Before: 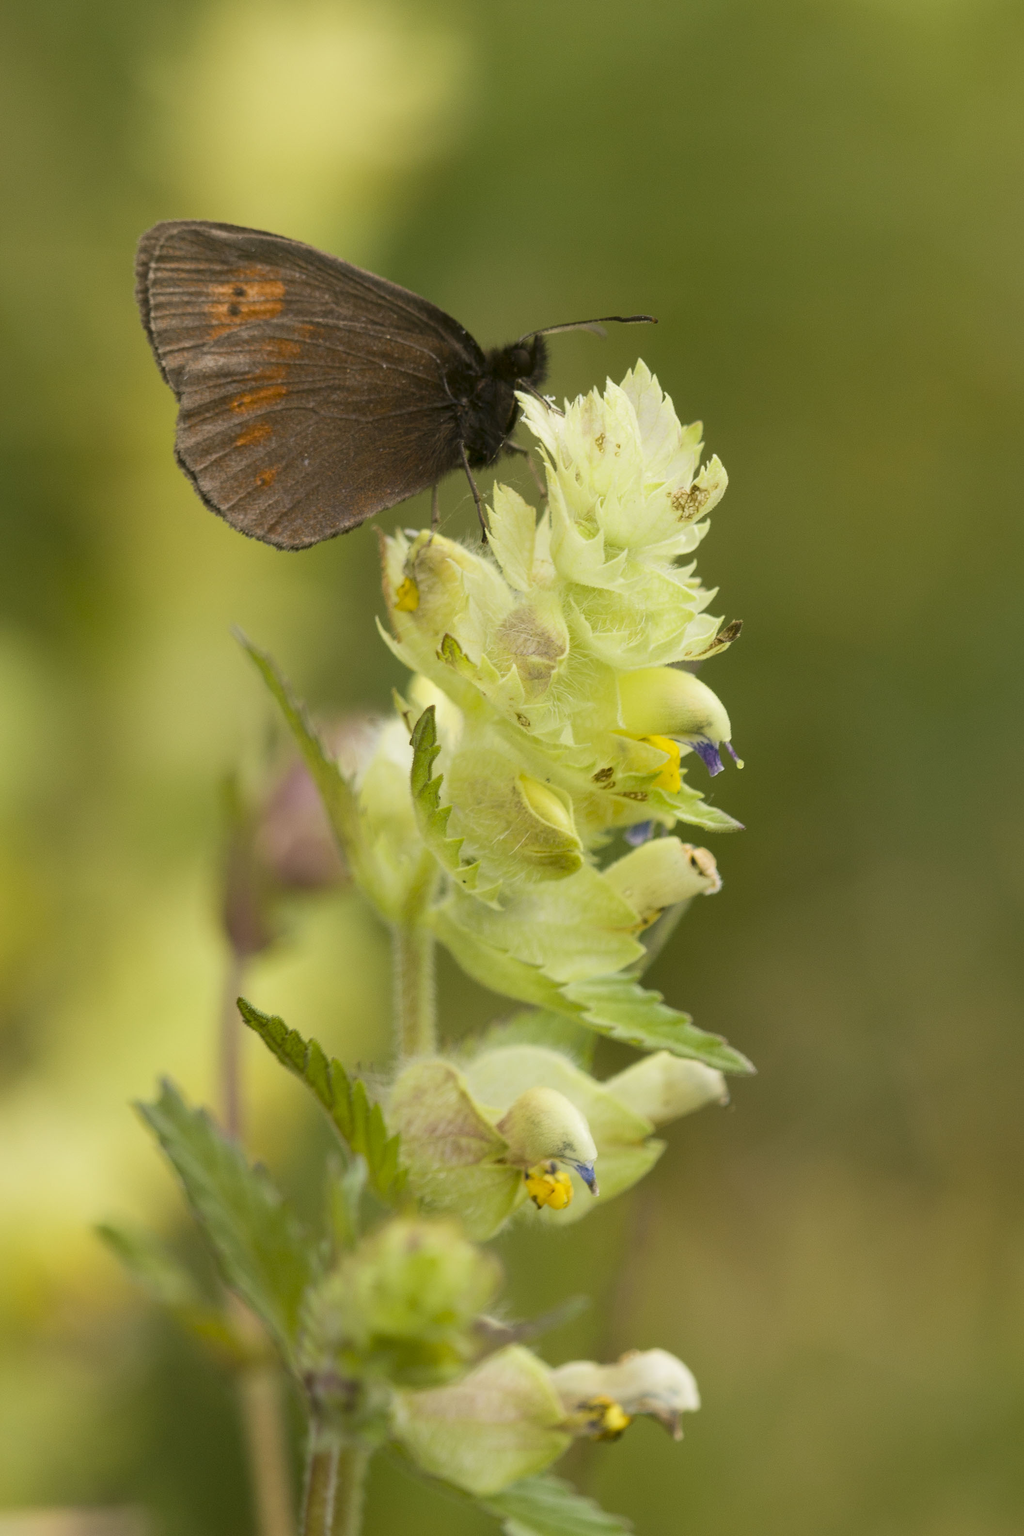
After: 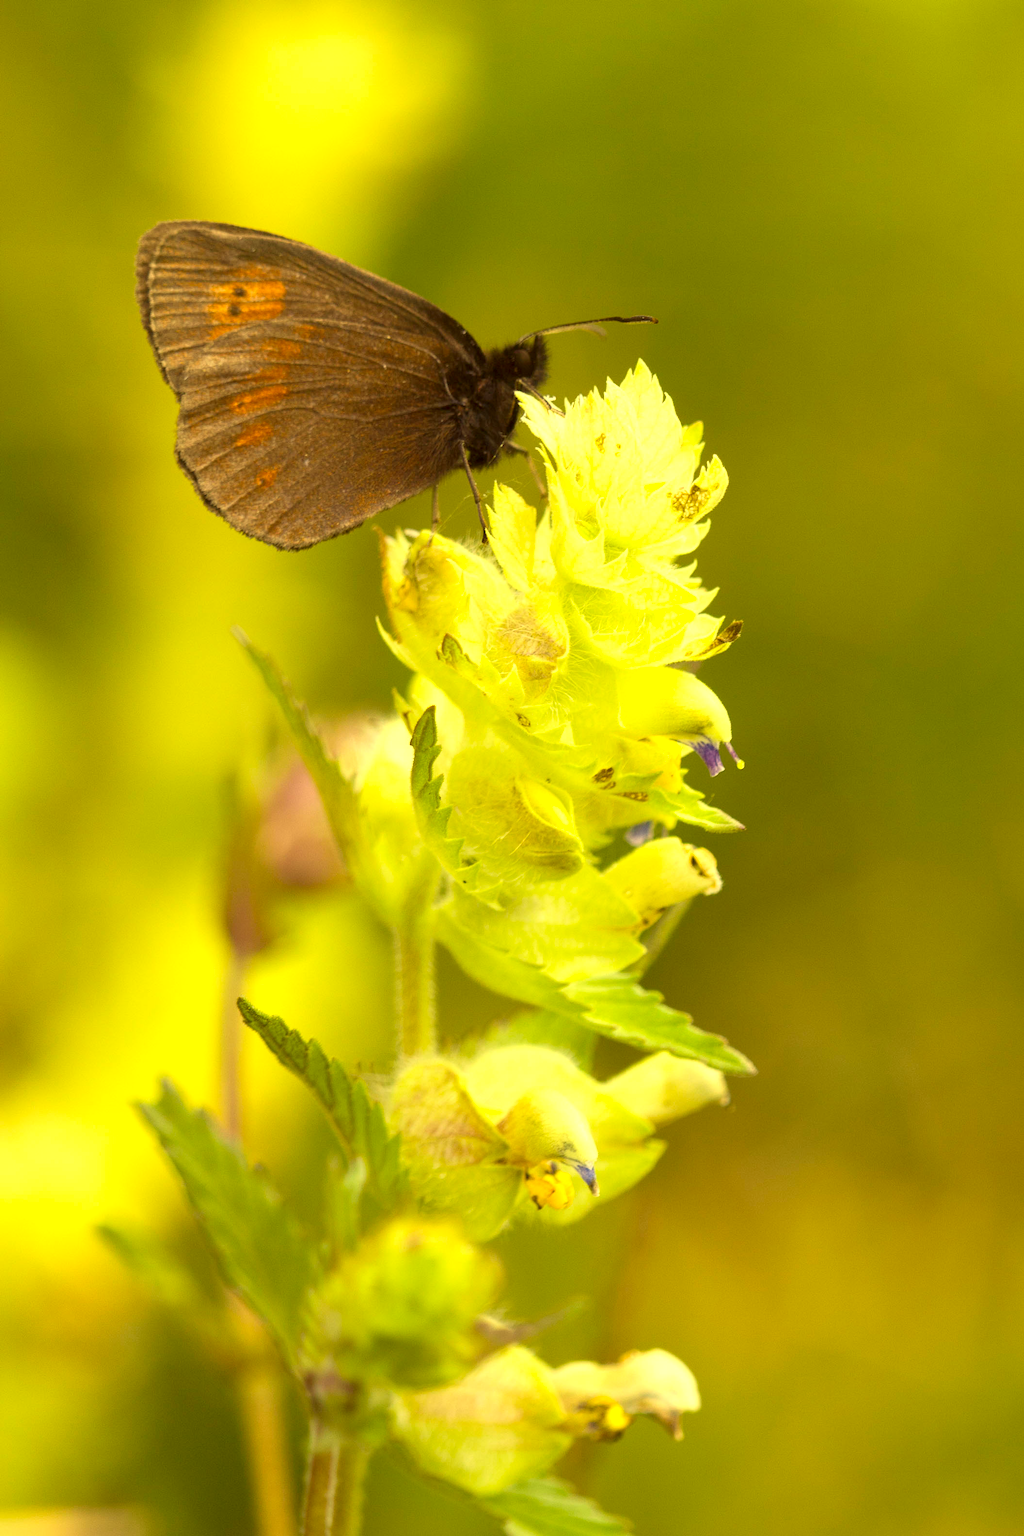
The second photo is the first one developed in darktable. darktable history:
exposure: exposure 0.749 EV, compensate highlight preservation false
color correction: highlights a* -0.369, highlights b* 39.89, shadows a* 9.77, shadows b* -0.172
